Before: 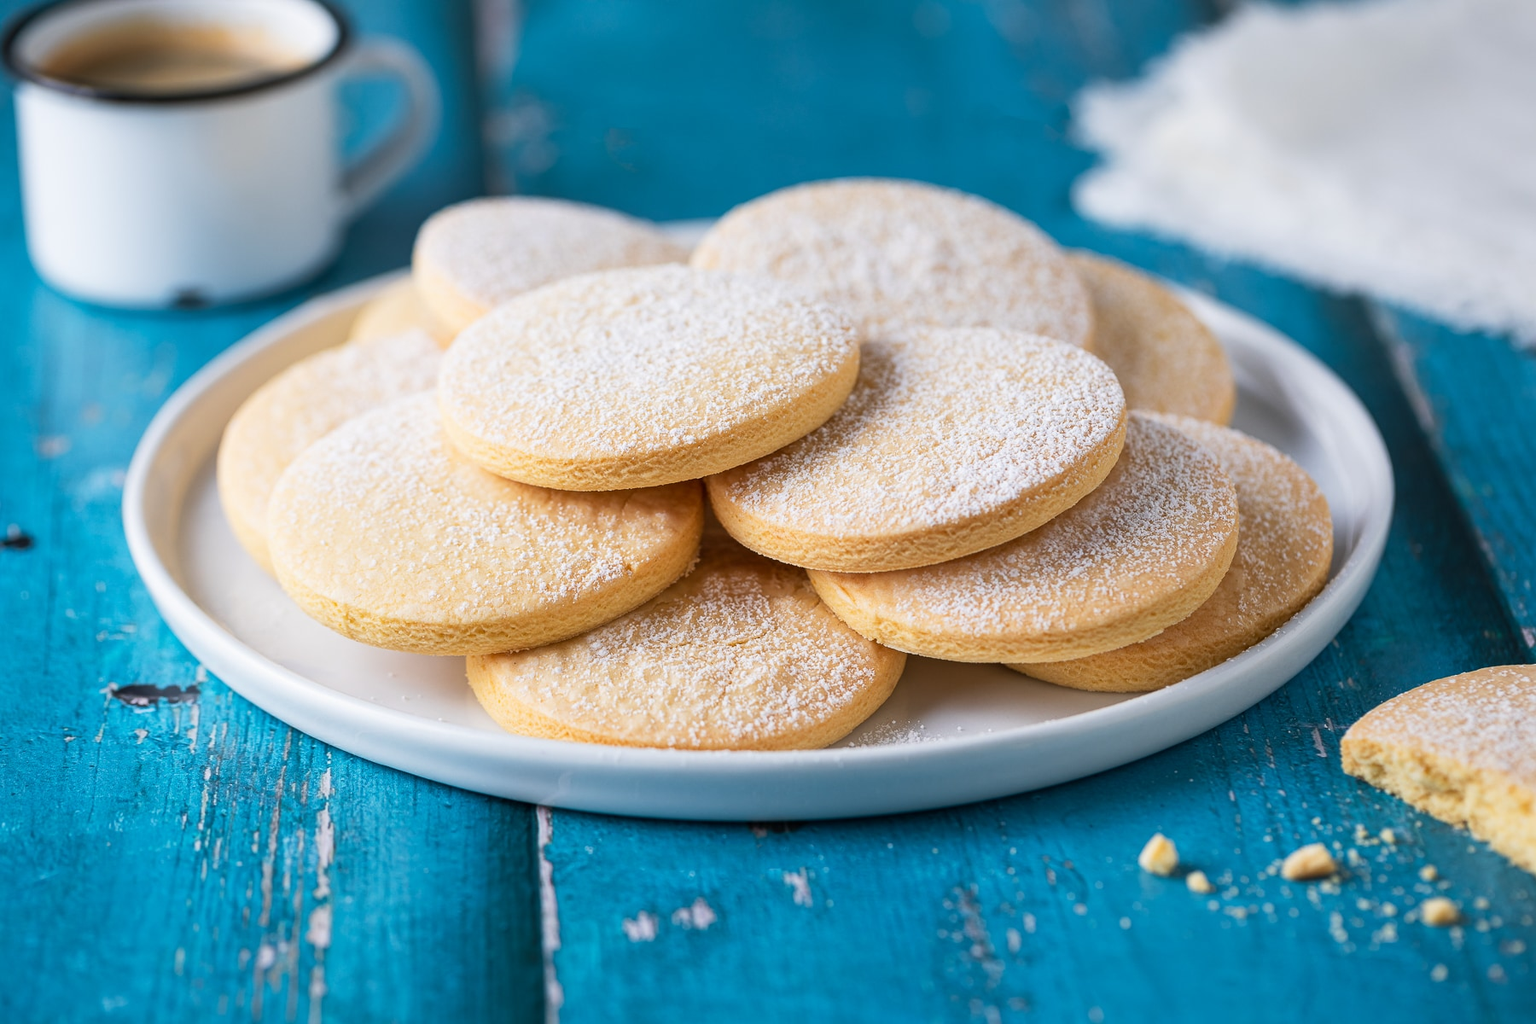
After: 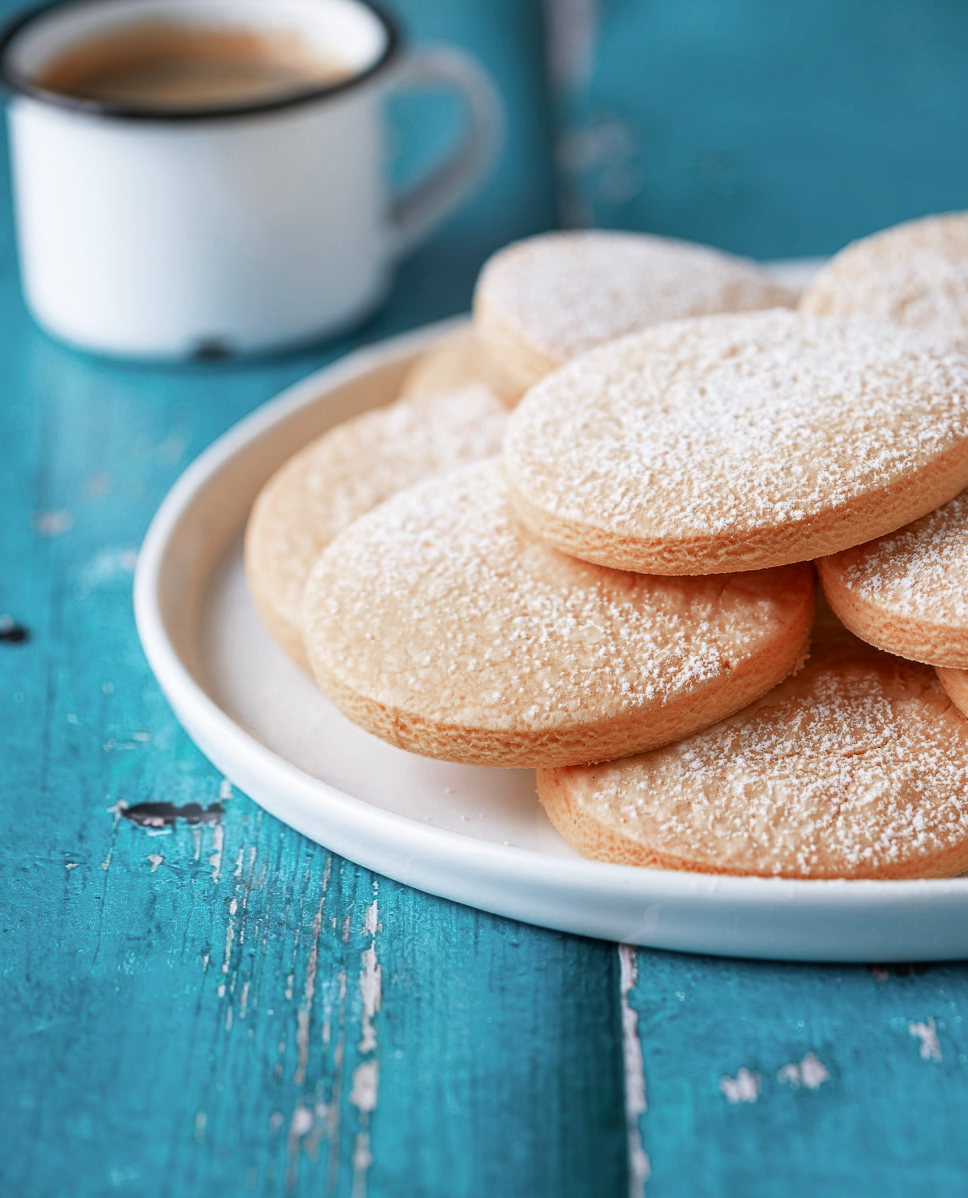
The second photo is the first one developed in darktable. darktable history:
crop: left 0.587%, right 45.588%, bottom 0.086%
tone equalizer: -8 EV -1.84 EV, -7 EV -1.16 EV, -6 EV -1.62 EV, smoothing diameter 25%, edges refinement/feathering 10, preserve details guided filter
color zones: curves: ch0 [(0, 0.299) (0.25, 0.383) (0.456, 0.352) (0.736, 0.571)]; ch1 [(0, 0.63) (0.151, 0.568) (0.254, 0.416) (0.47, 0.558) (0.732, 0.37) (0.909, 0.492)]; ch2 [(0.004, 0.604) (0.158, 0.443) (0.257, 0.403) (0.761, 0.468)]
